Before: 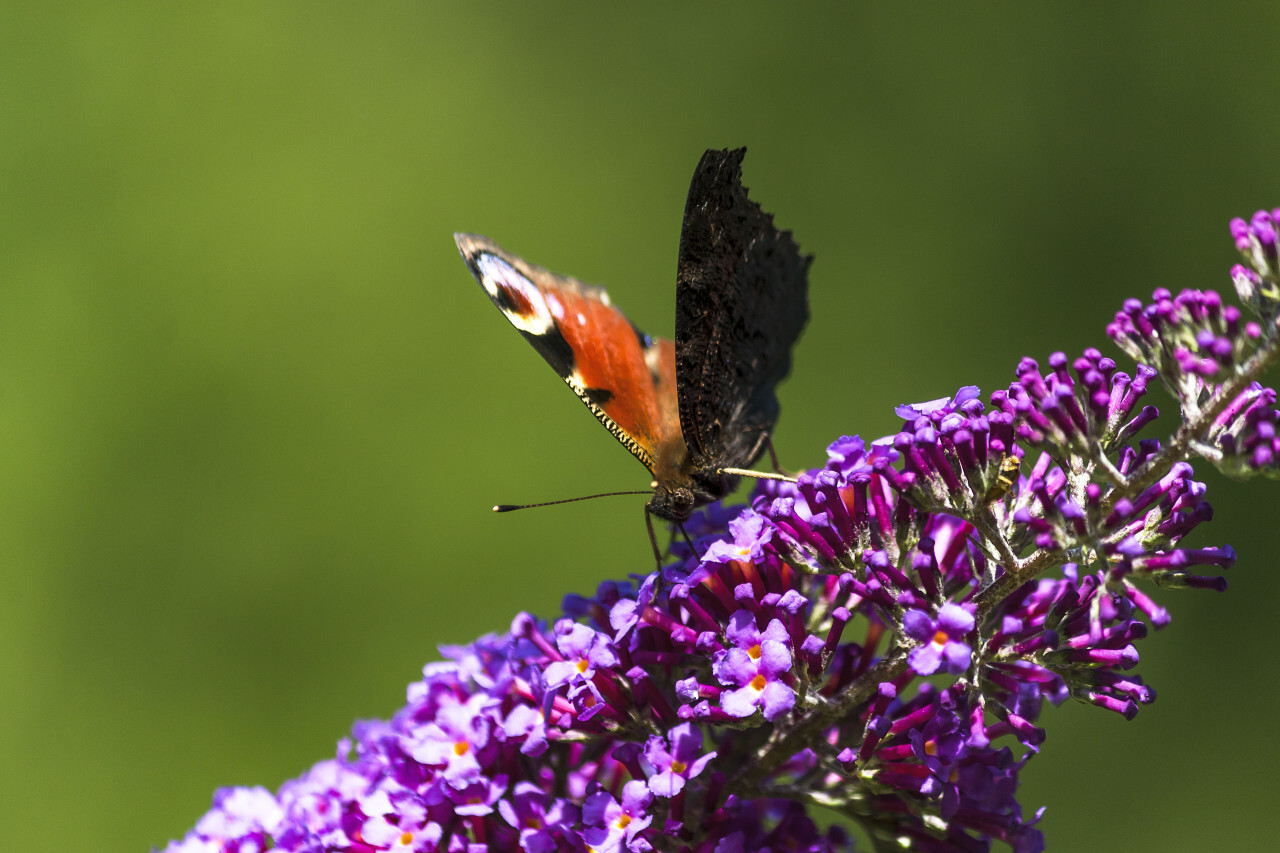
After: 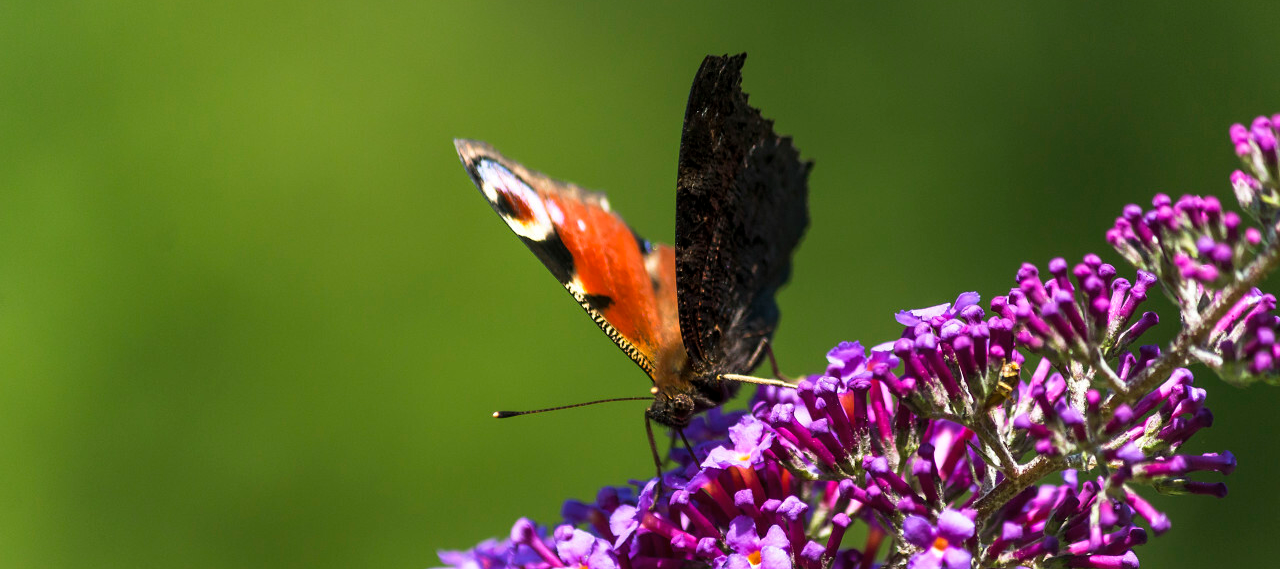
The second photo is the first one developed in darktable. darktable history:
crop: top 11.13%, bottom 22.062%
